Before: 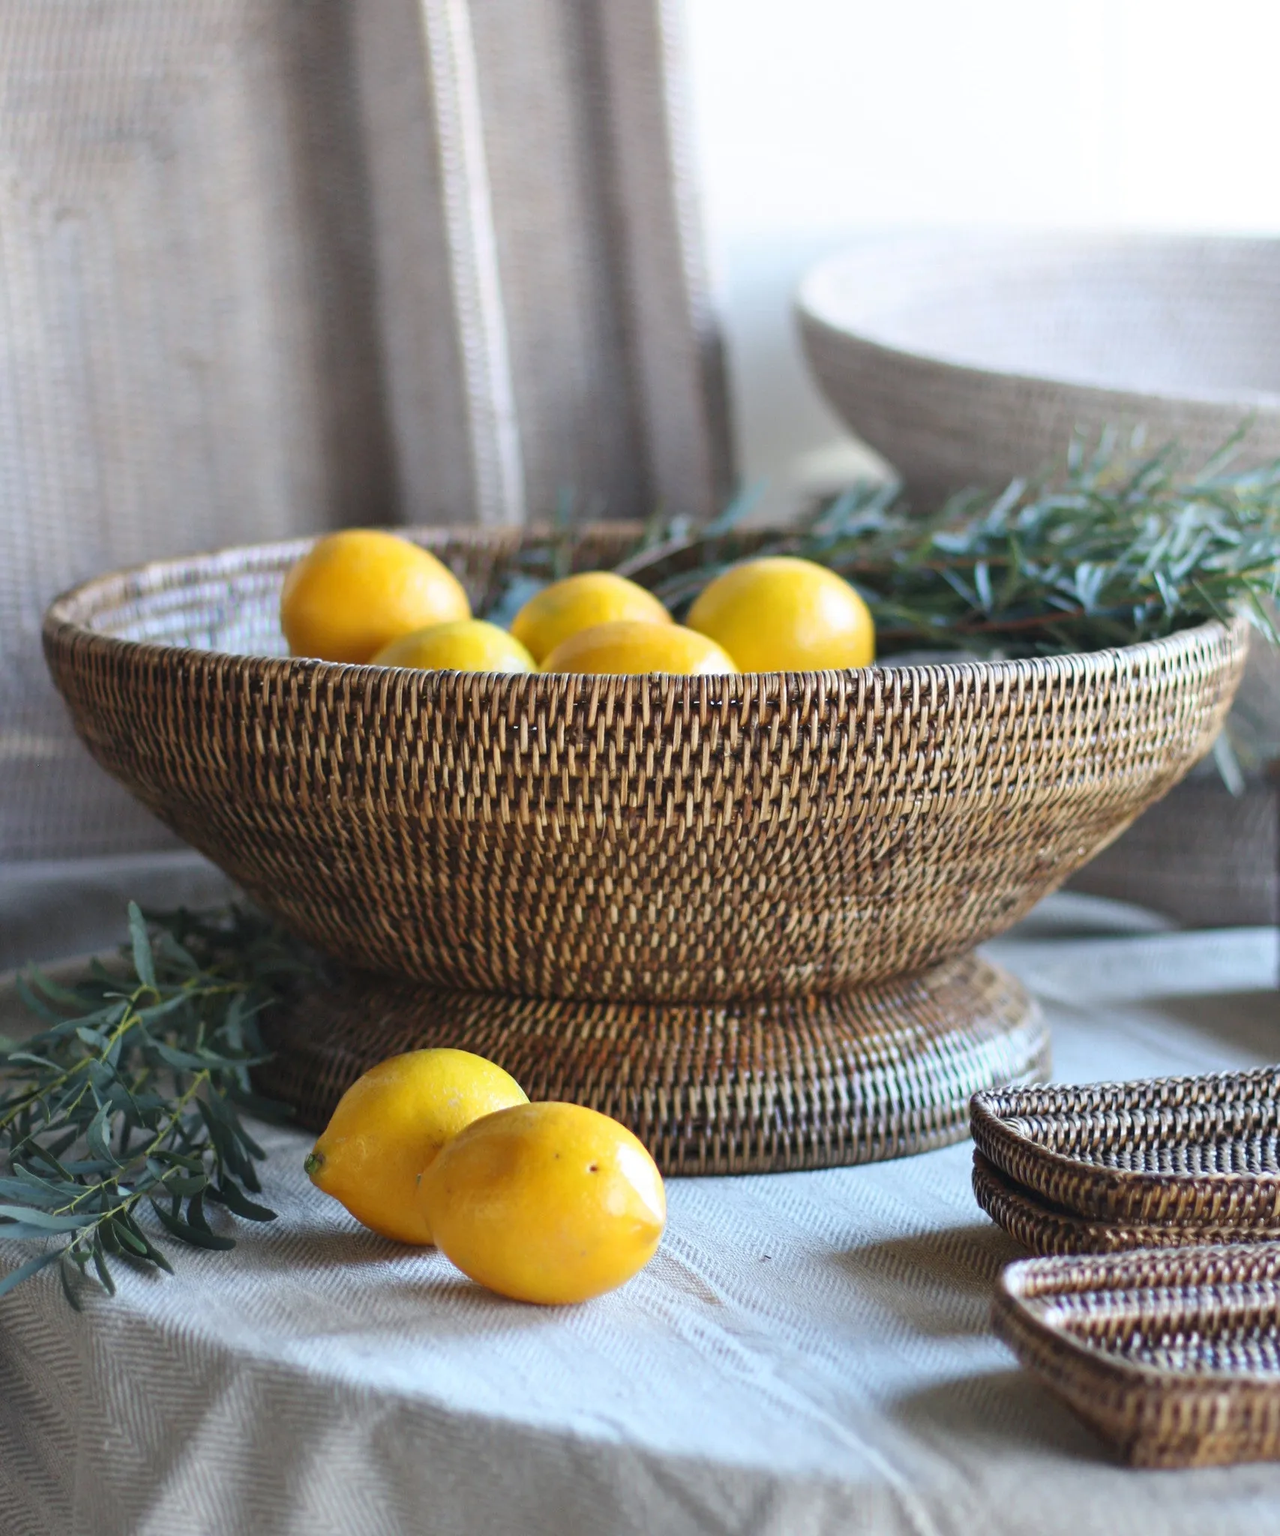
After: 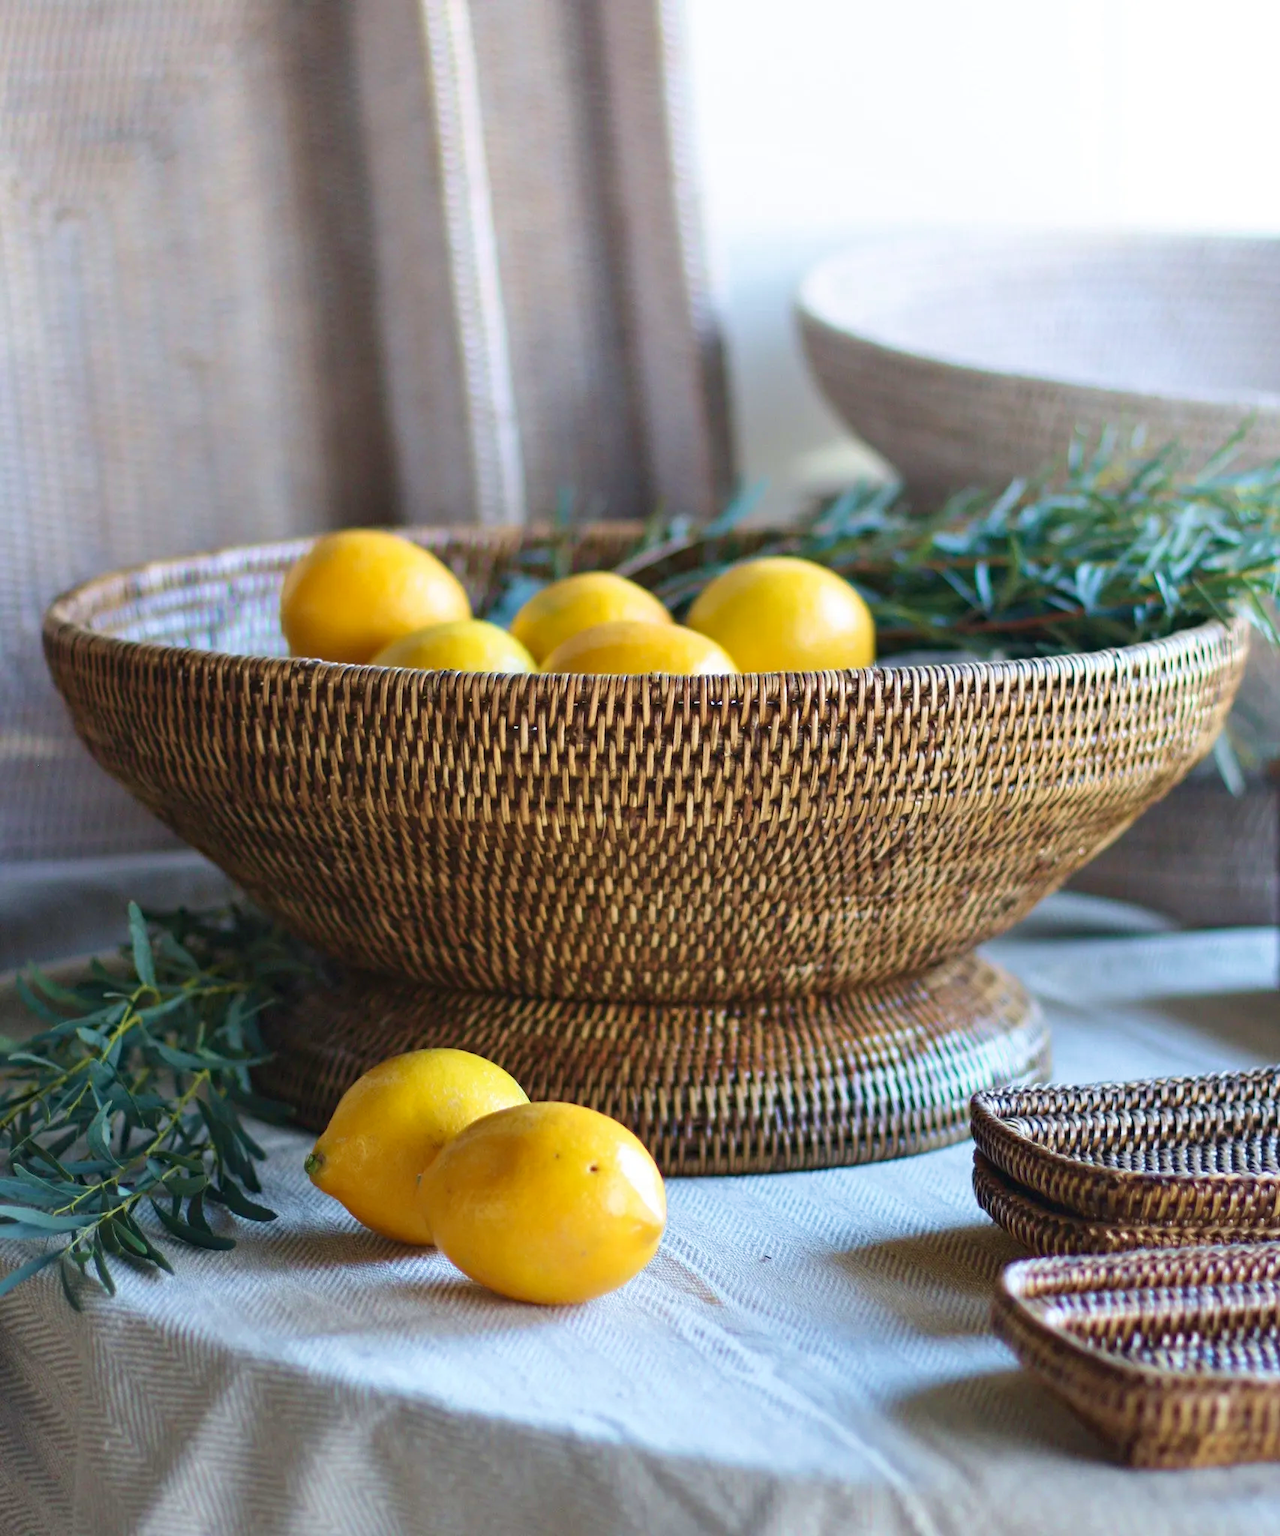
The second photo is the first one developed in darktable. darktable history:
velvia: strength 44.76%
haze removal: adaptive false
